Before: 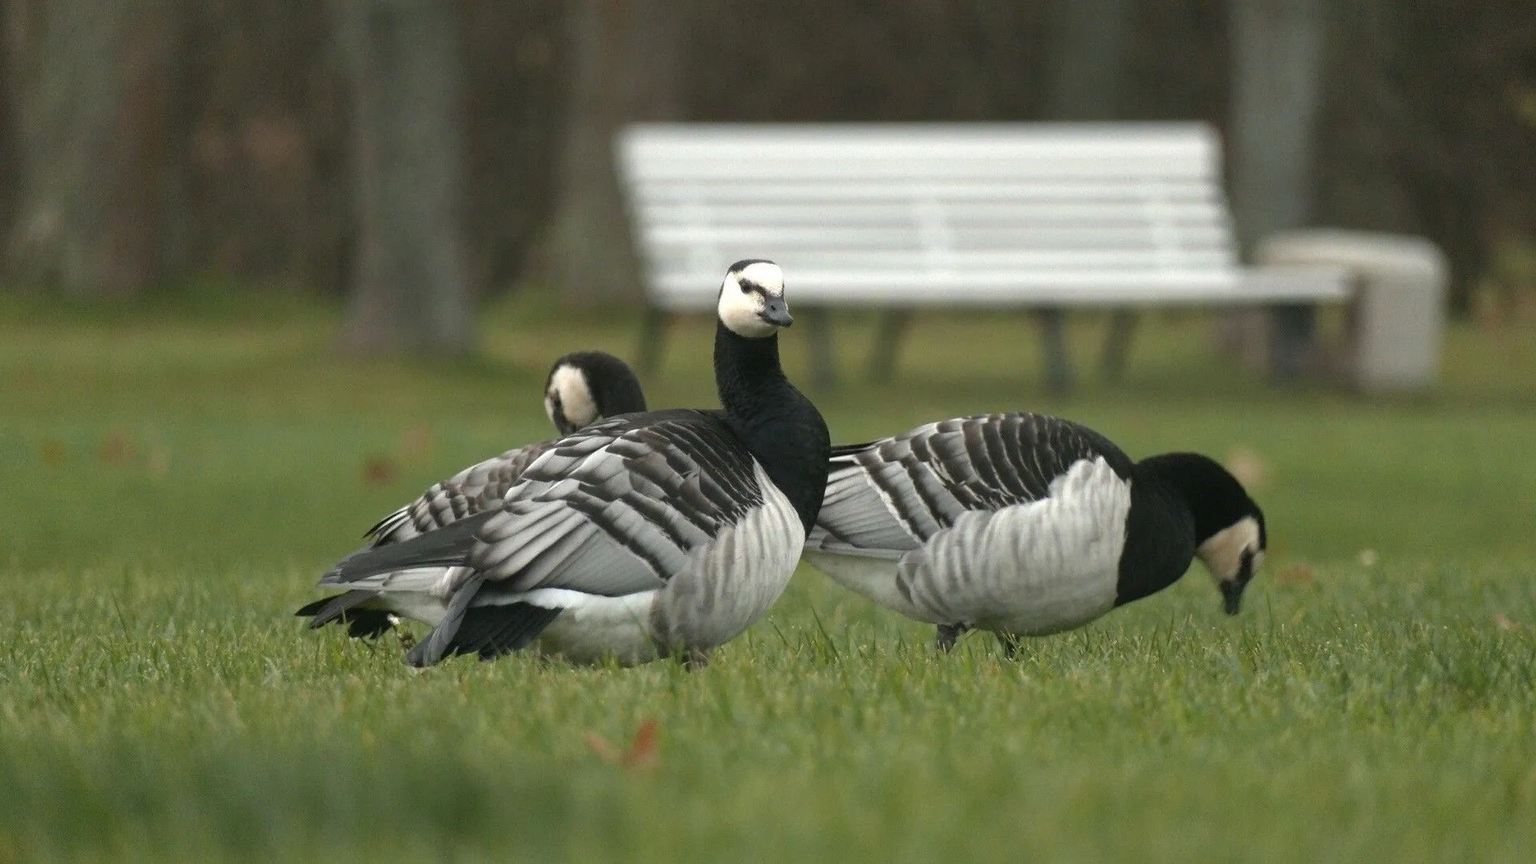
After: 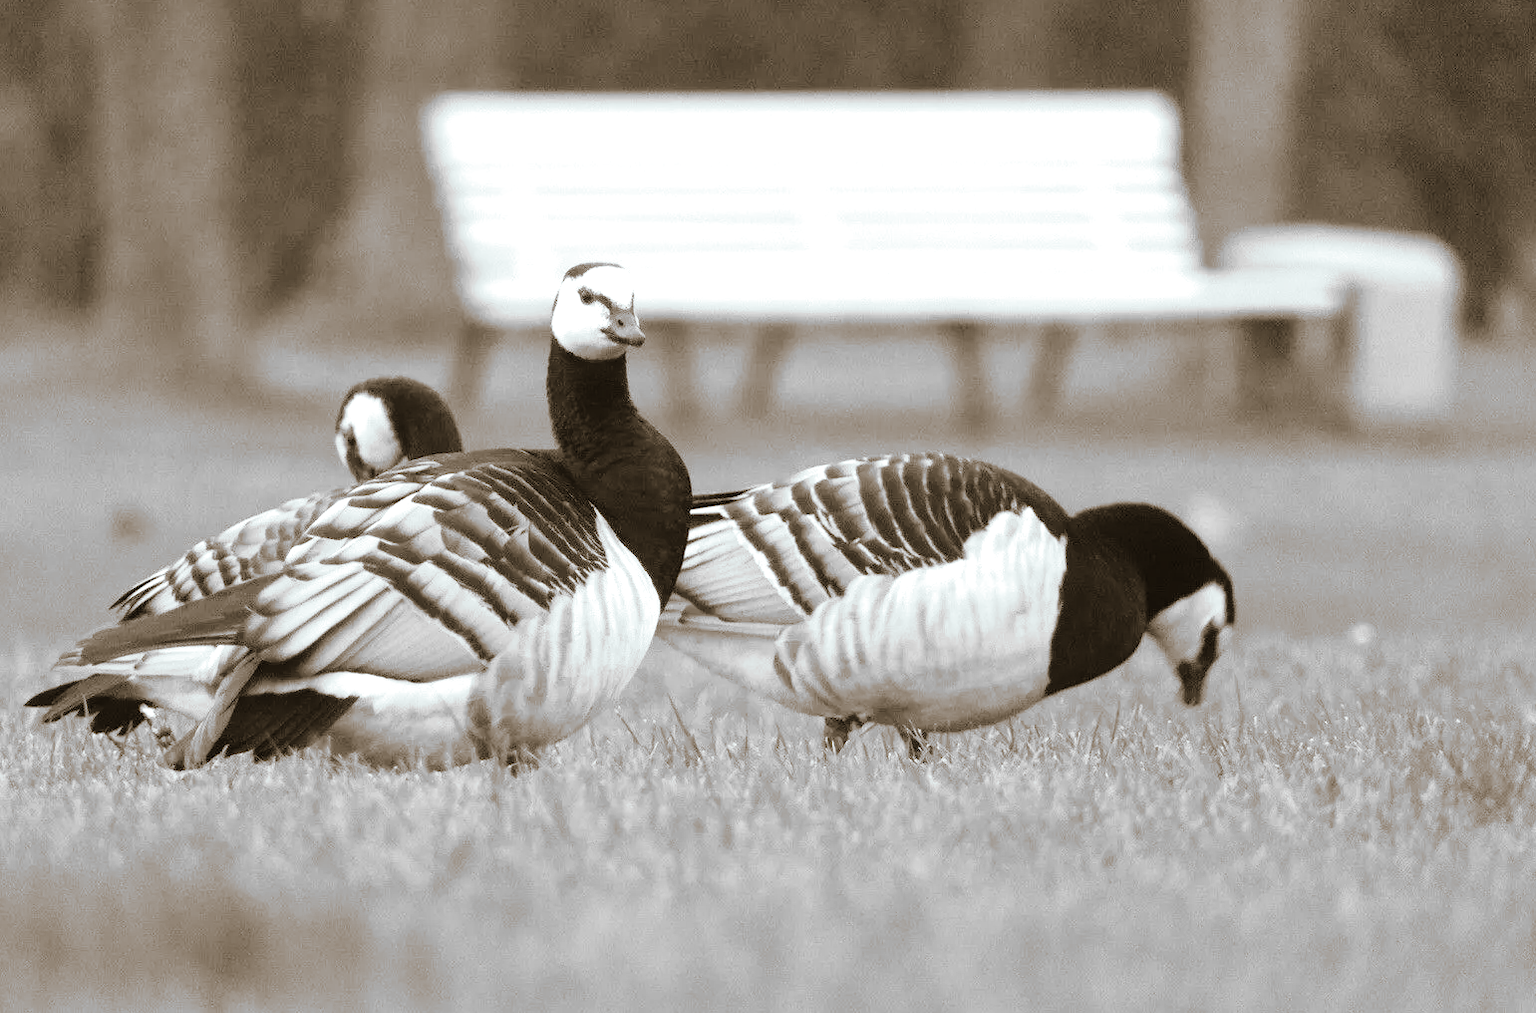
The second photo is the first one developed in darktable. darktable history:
exposure: black level correction 0, exposure 0.9 EV, compensate highlight preservation false
tone curve: curves: ch0 [(0, 0.011) (0.053, 0.026) (0.174, 0.115) (0.398, 0.444) (0.673, 0.775) (0.829, 0.906) (0.991, 0.981)]; ch1 [(0, 0) (0.276, 0.206) (0.409, 0.383) (0.473, 0.458) (0.492, 0.499) (0.521, 0.502) (0.546, 0.543) (0.585, 0.617) (0.659, 0.686) (0.78, 0.8) (1, 1)]; ch2 [(0, 0) (0.438, 0.449) (0.473, 0.469) (0.503, 0.5) (0.523, 0.538) (0.562, 0.598) (0.612, 0.635) (0.695, 0.713) (1, 1)], color space Lab, independent channels, preserve colors none
crop and rotate: left 17.959%, top 5.771%, right 1.742%
split-toning: shadows › hue 37.98°, highlights › hue 185.58°, balance -55.261
monochrome: a 32, b 64, size 2.3
